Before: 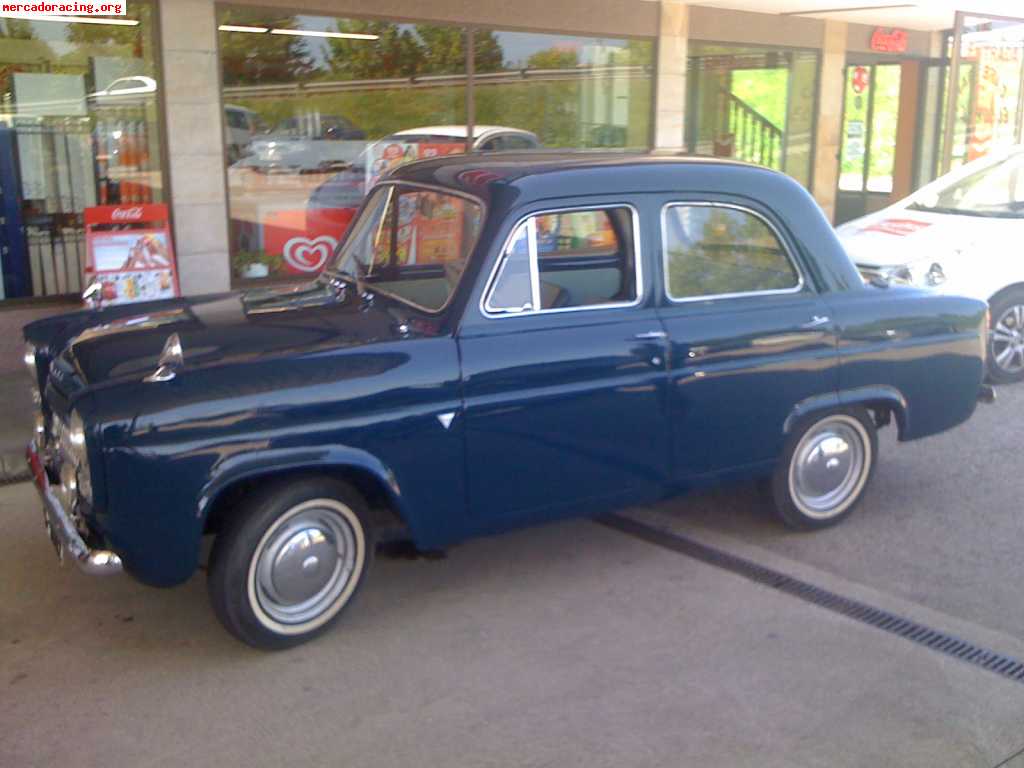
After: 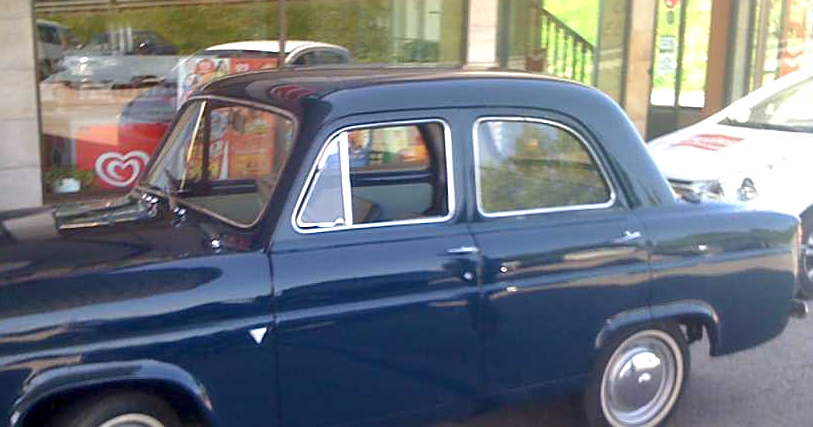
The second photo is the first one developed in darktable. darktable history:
crop: left 18.38%, top 11.092%, right 2.134%, bottom 33.217%
contrast equalizer: y [[0.514, 0.573, 0.581, 0.508, 0.5, 0.5], [0.5 ×6], [0.5 ×6], [0 ×6], [0 ×6]], mix 0.79
sharpen: on, module defaults
